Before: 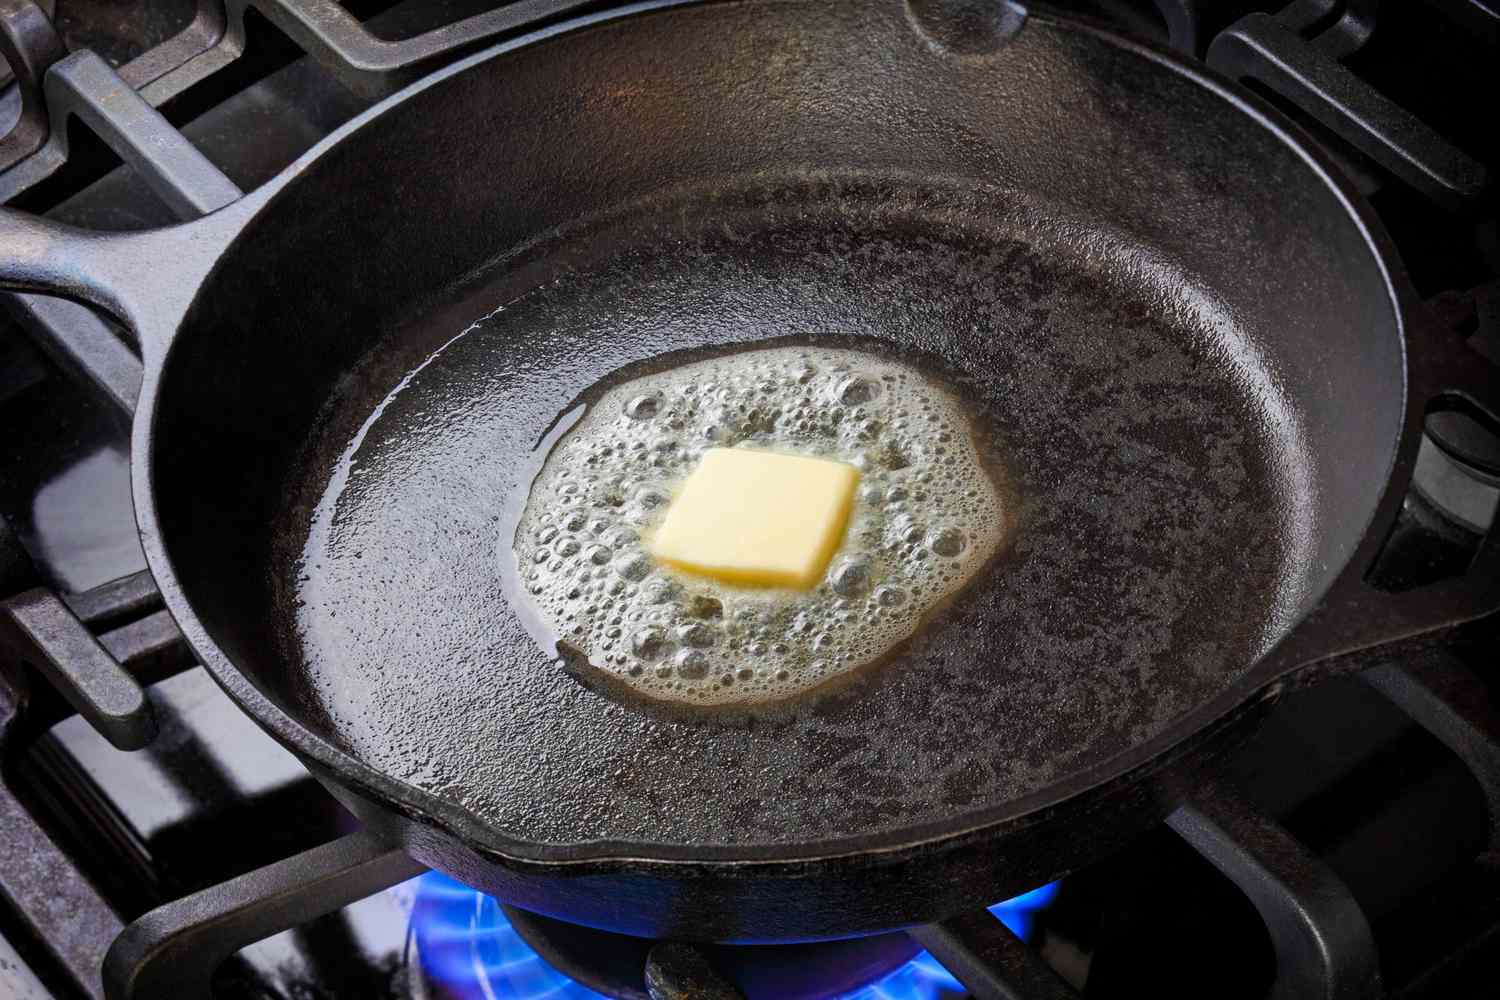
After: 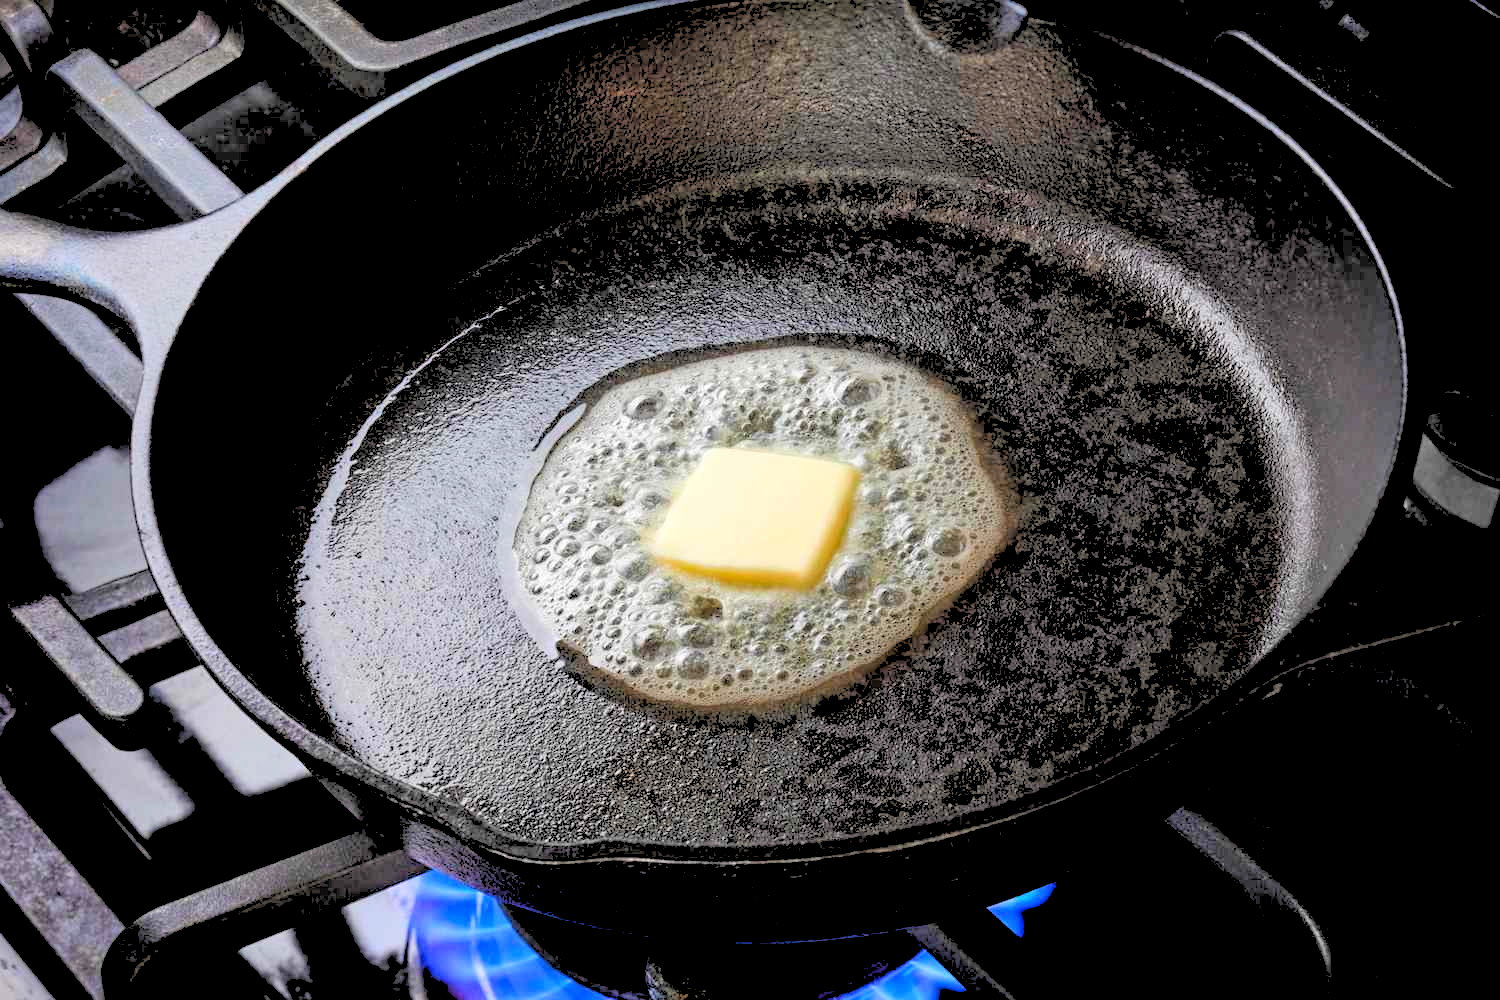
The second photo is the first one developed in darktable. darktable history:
local contrast: highlights 100%, shadows 100%, detail 120%, midtone range 0.2
rgb levels: levels [[0.027, 0.429, 0.996], [0, 0.5, 1], [0, 0.5, 1]]
